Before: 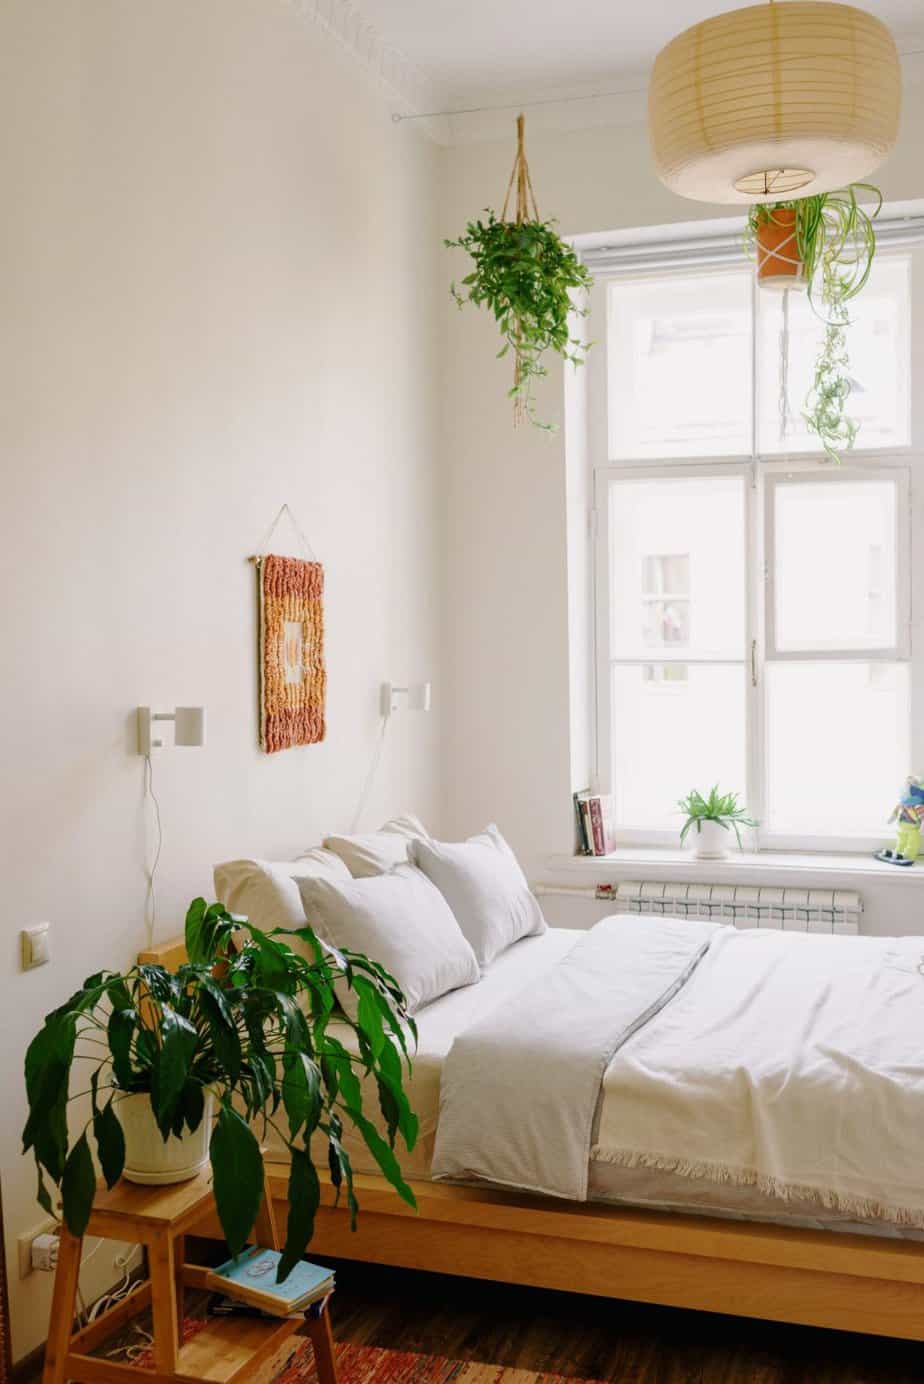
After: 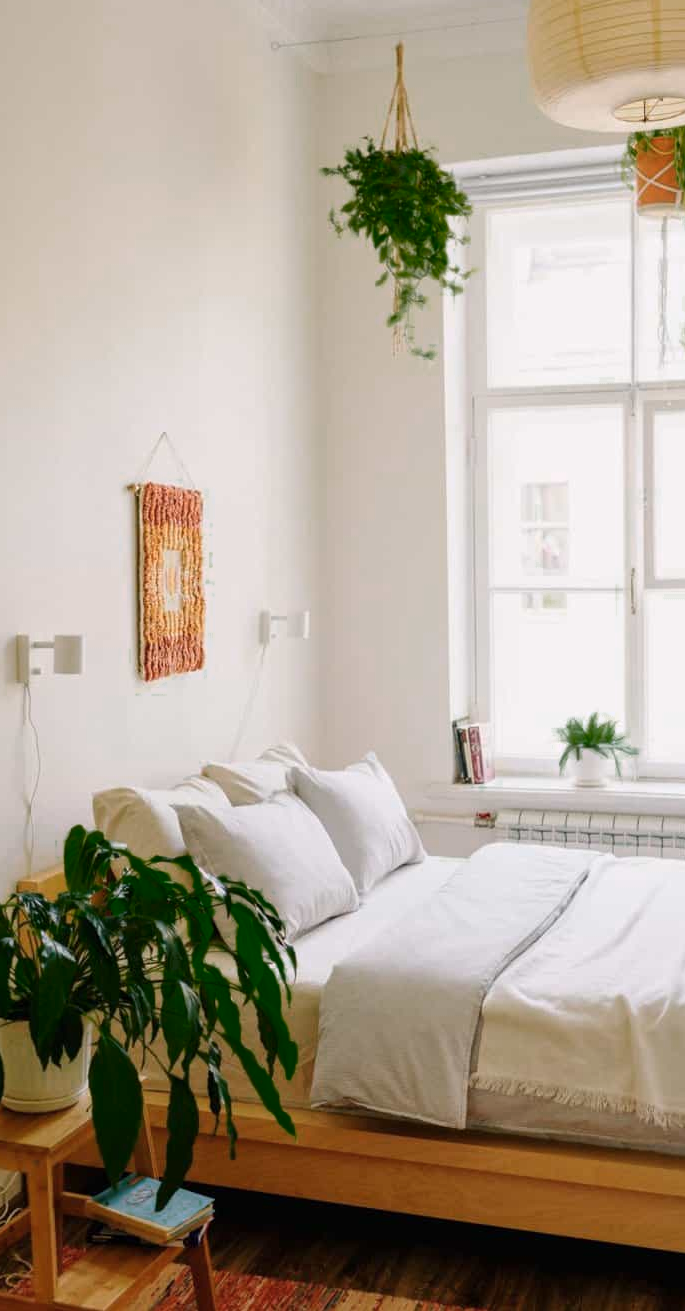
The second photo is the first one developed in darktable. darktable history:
crop and rotate: left 13.15%, top 5.251%, right 12.609%
color zones: curves: ch0 [(0.25, 0.5) (0.347, 0.092) (0.75, 0.5)]; ch1 [(0.25, 0.5) (0.33, 0.51) (0.75, 0.5)]
